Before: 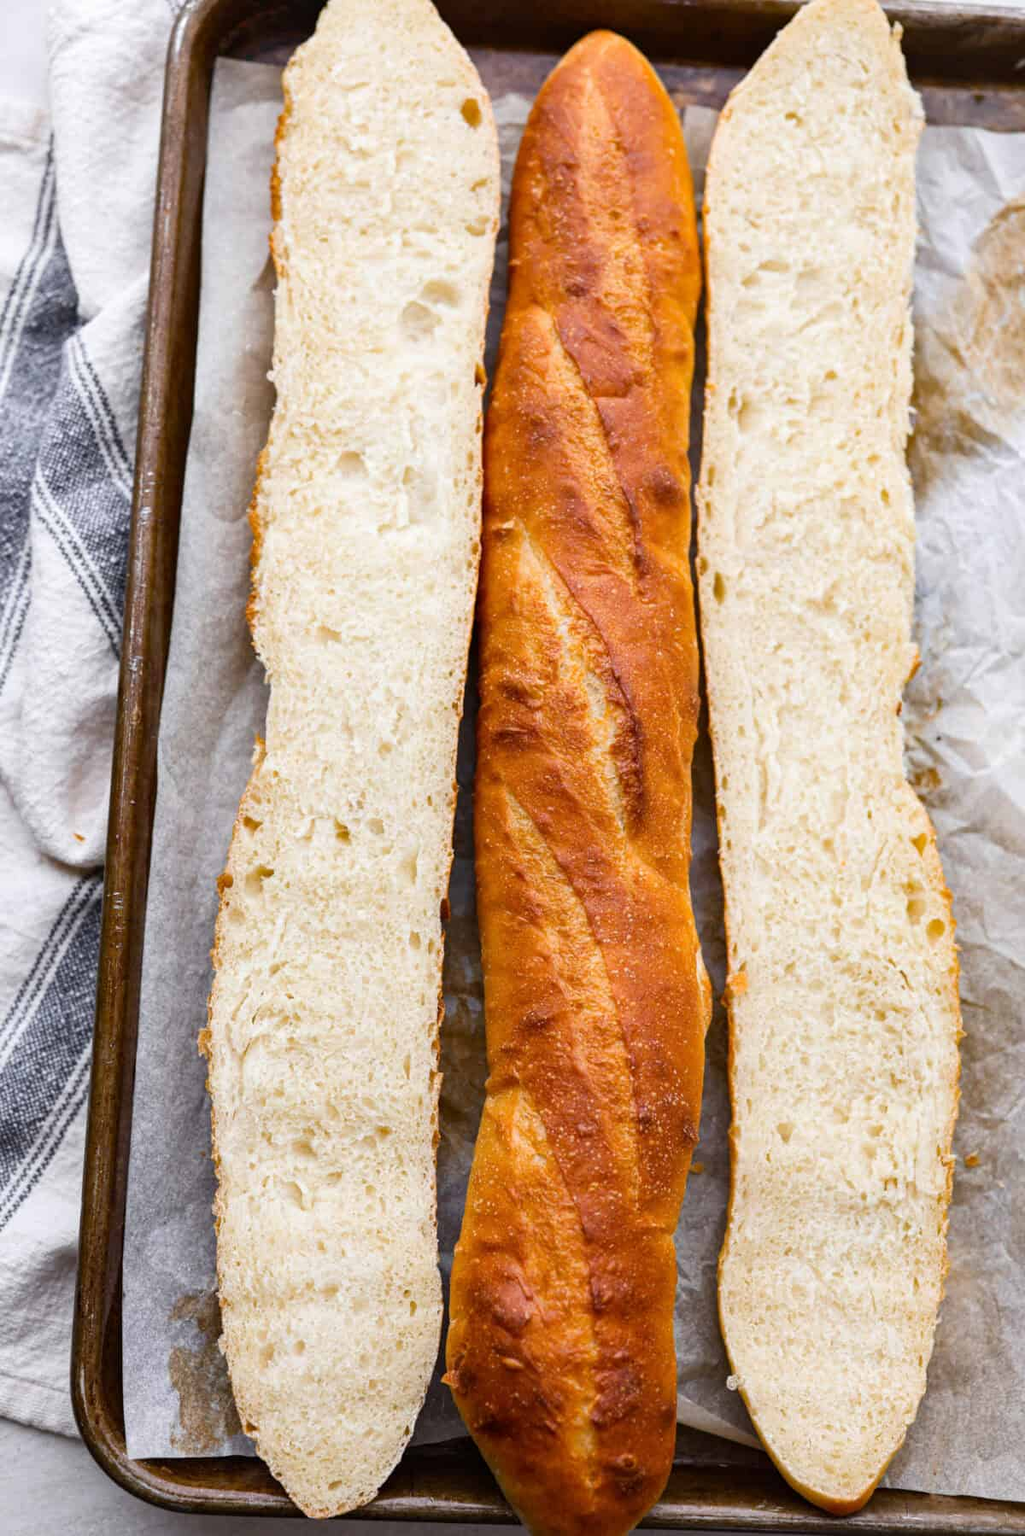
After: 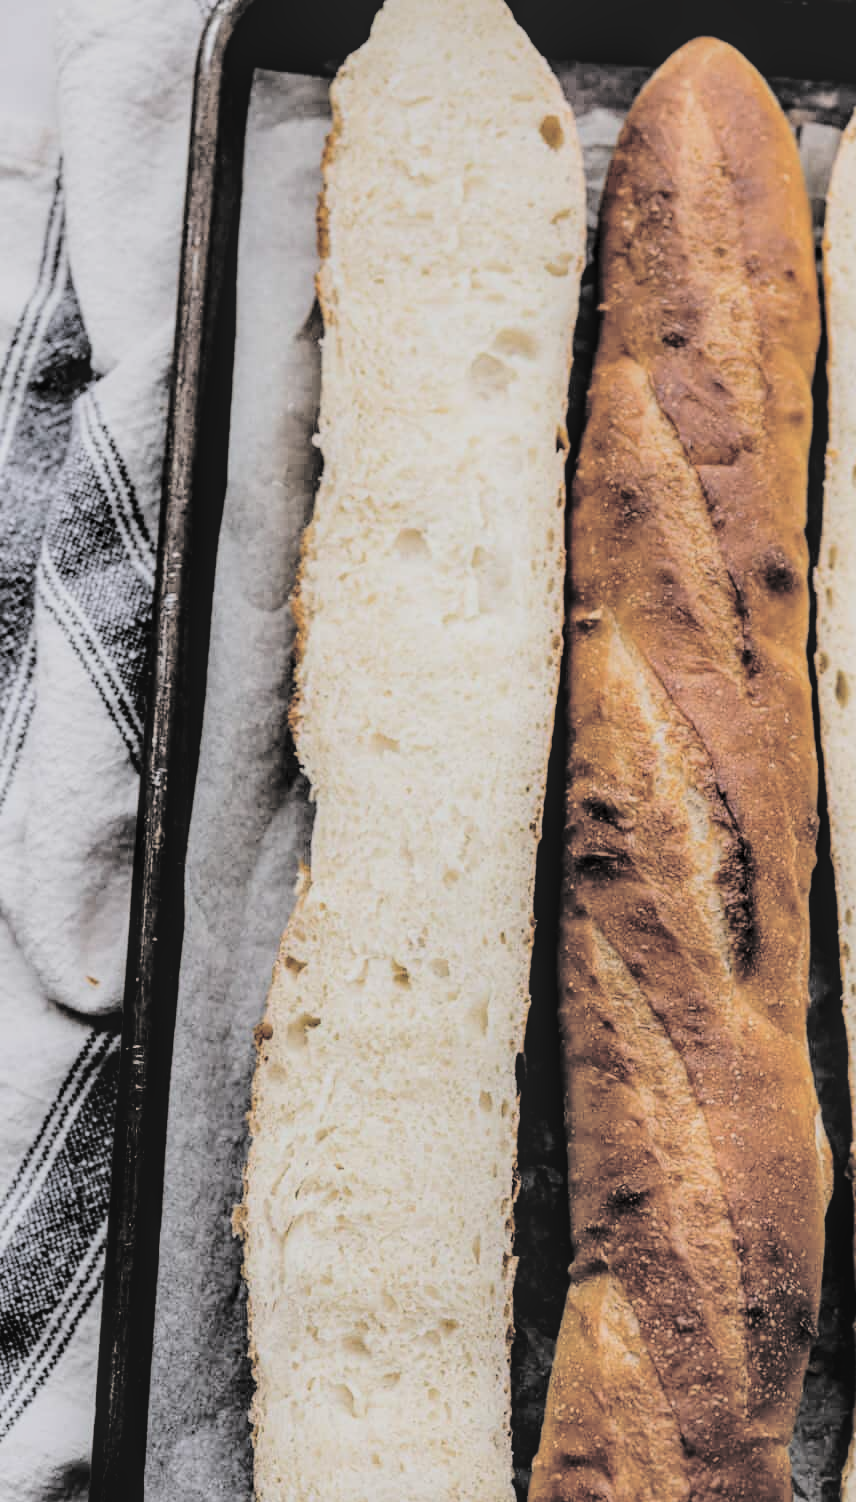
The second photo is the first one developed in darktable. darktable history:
crop: right 28.627%, bottom 16.503%
tone equalizer: -8 EV -0.754 EV, -7 EV -0.722 EV, -6 EV -0.604 EV, -5 EV -0.418 EV, -3 EV 0.386 EV, -2 EV 0.6 EV, -1 EV 0.69 EV, +0 EV 0.755 EV
contrast brightness saturation: brightness 0.982
exposure: exposure -2.446 EV, compensate highlight preservation false
local contrast: detail 144%
filmic rgb: black relative exposure -5.14 EV, white relative exposure 3.95 EV, hardness 2.88, contrast 1.405, highlights saturation mix -28.53%
